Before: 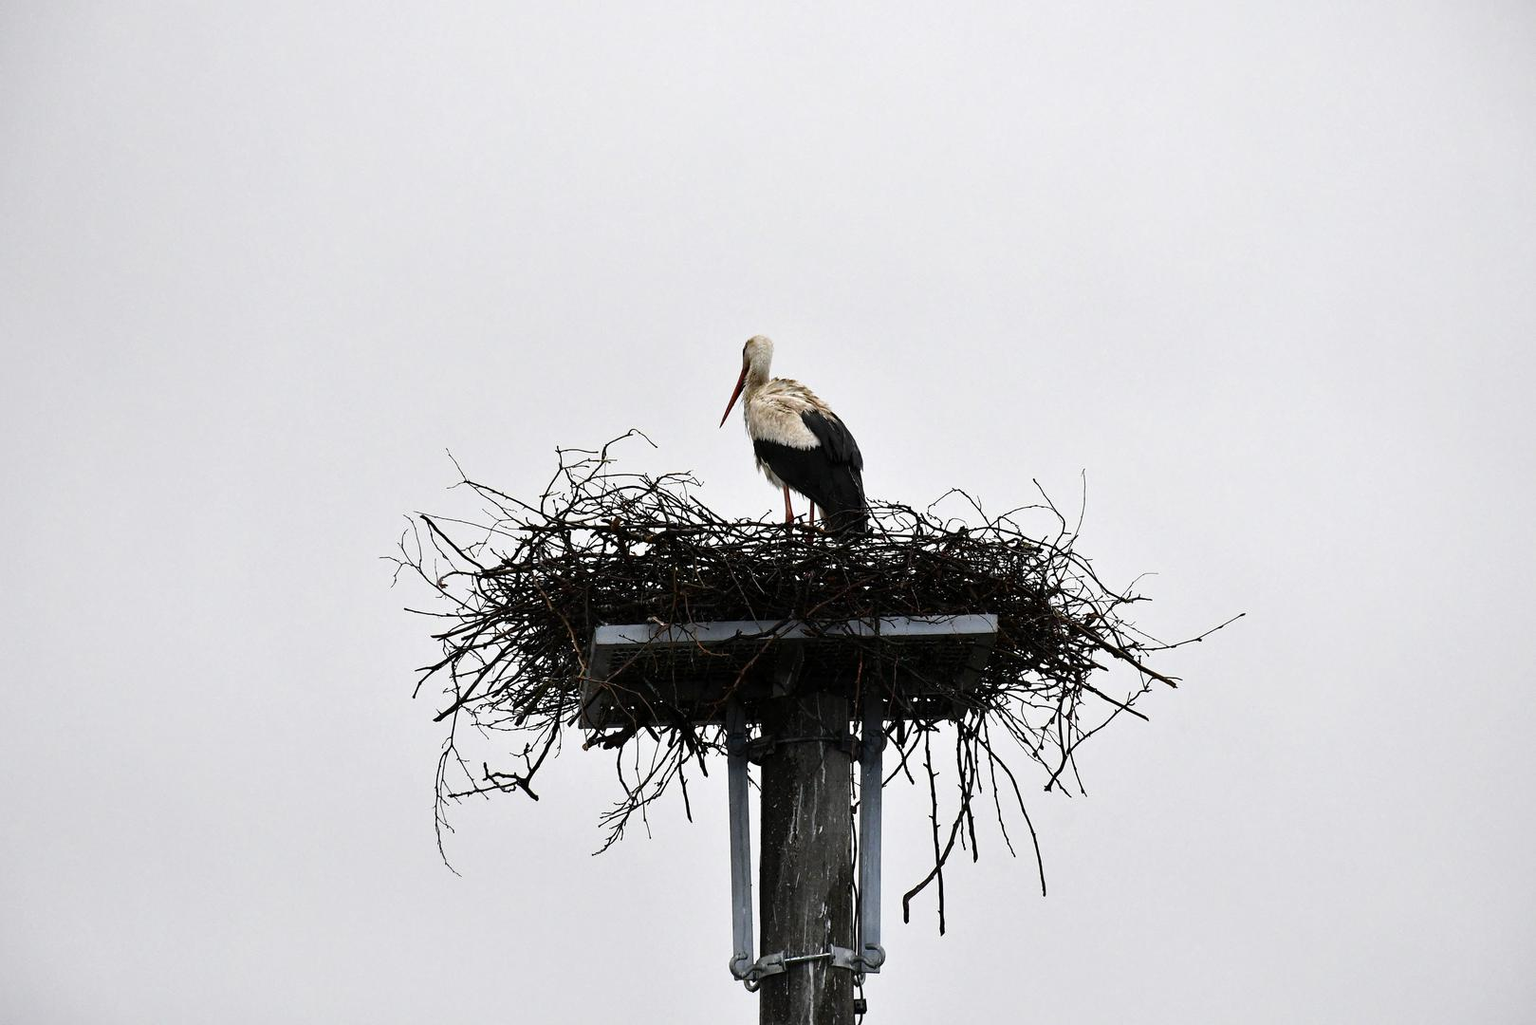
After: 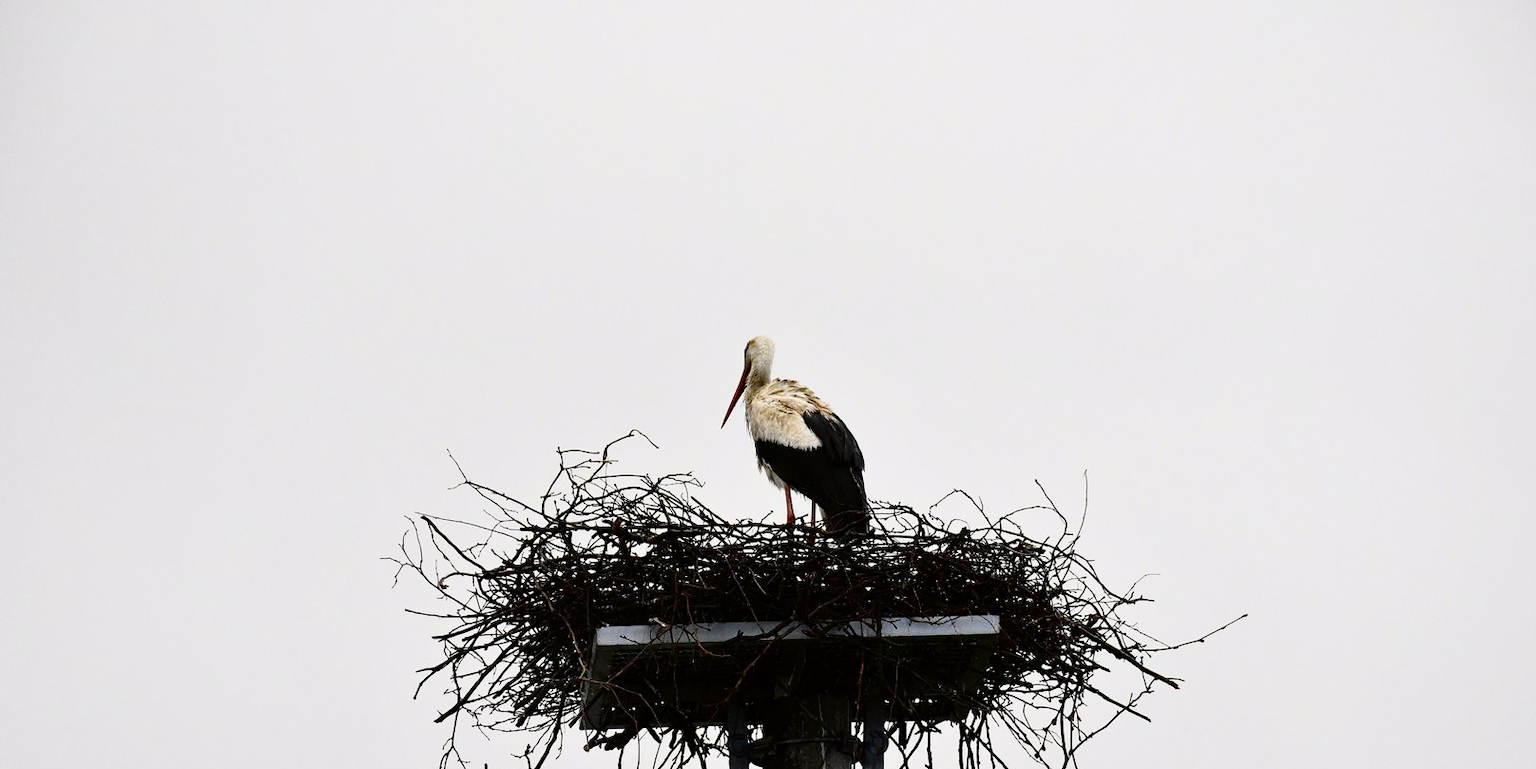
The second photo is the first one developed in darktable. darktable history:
crop: bottom 24.967%
tone curve: curves: ch0 [(0, 0) (0.128, 0.068) (0.292, 0.274) (0.46, 0.482) (0.653, 0.717) (0.819, 0.869) (0.998, 0.969)]; ch1 [(0, 0) (0.384, 0.365) (0.463, 0.45) (0.486, 0.486) (0.503, 0.504) (0.517, 0.517) (0.549, 0.572) (0.583, 0.615) (0.672, 0.699) (0.774, 0.817) (1, 1)]; ch2 [(0, 0) (0.374, 0.344) (0.446, 0.443) (0.494, 0.5) (0.527, 0.529) (0.565, 0.591) (0.644, 0.682) (1, 1)], color space Lab, independent channels, preserve colors none
